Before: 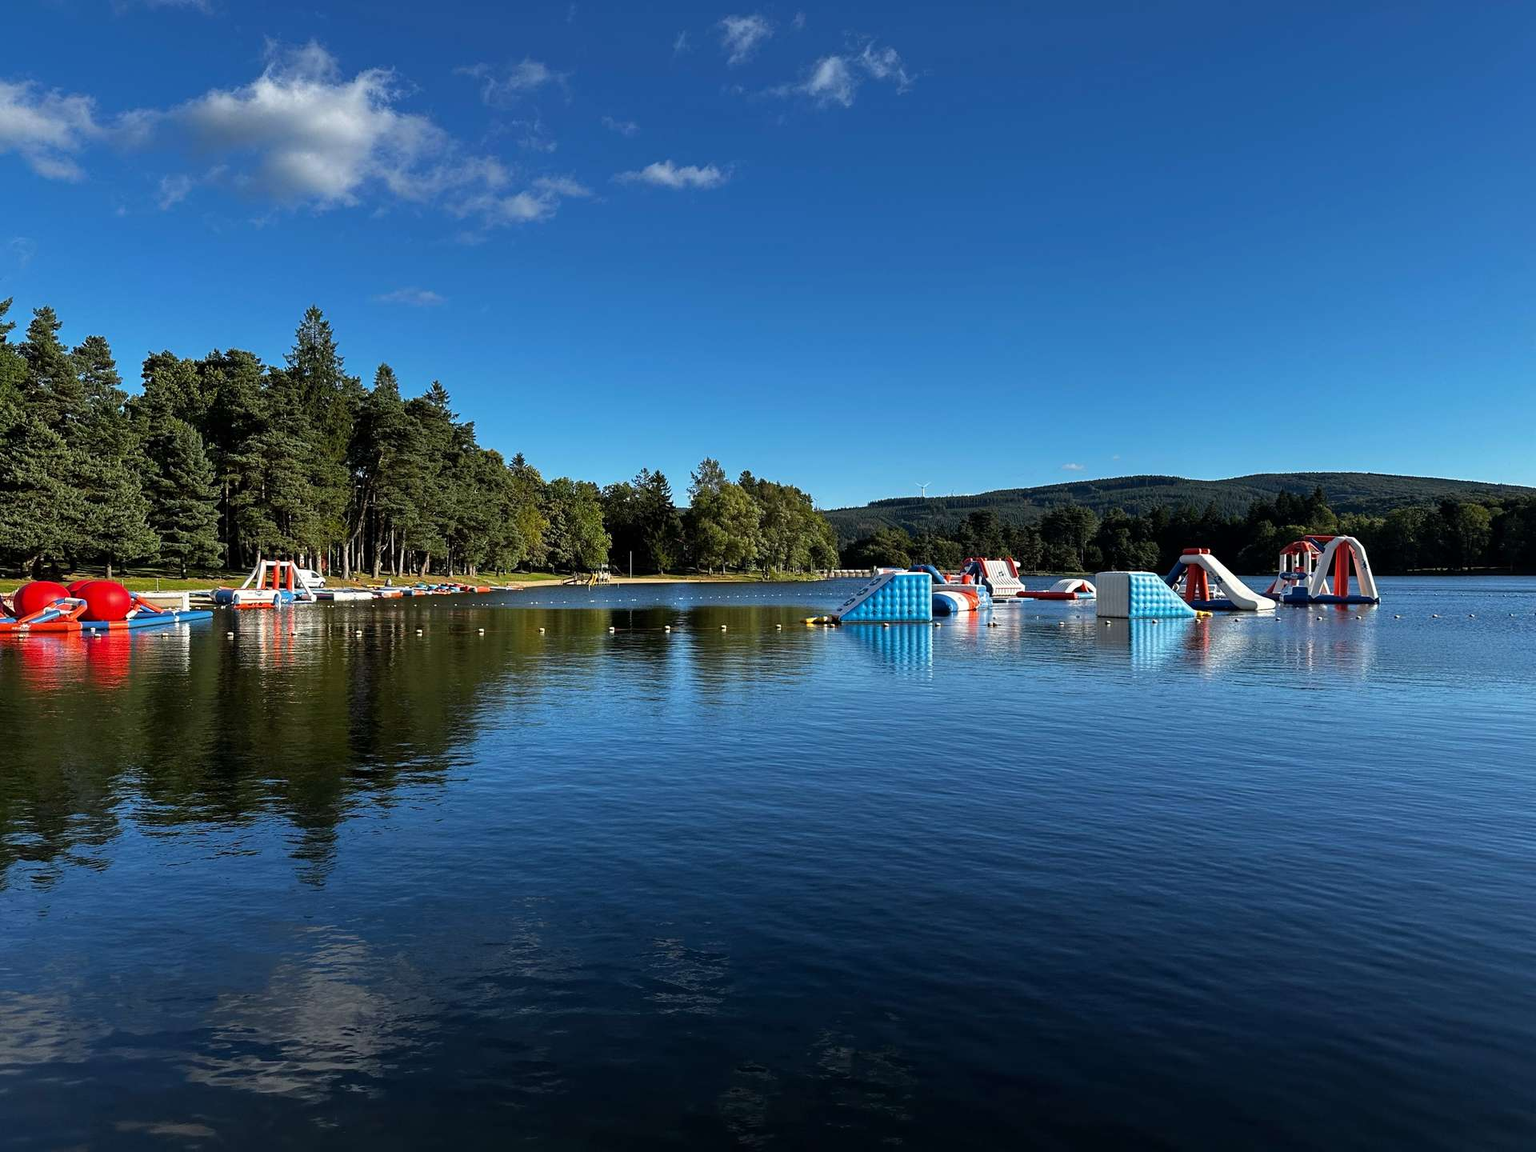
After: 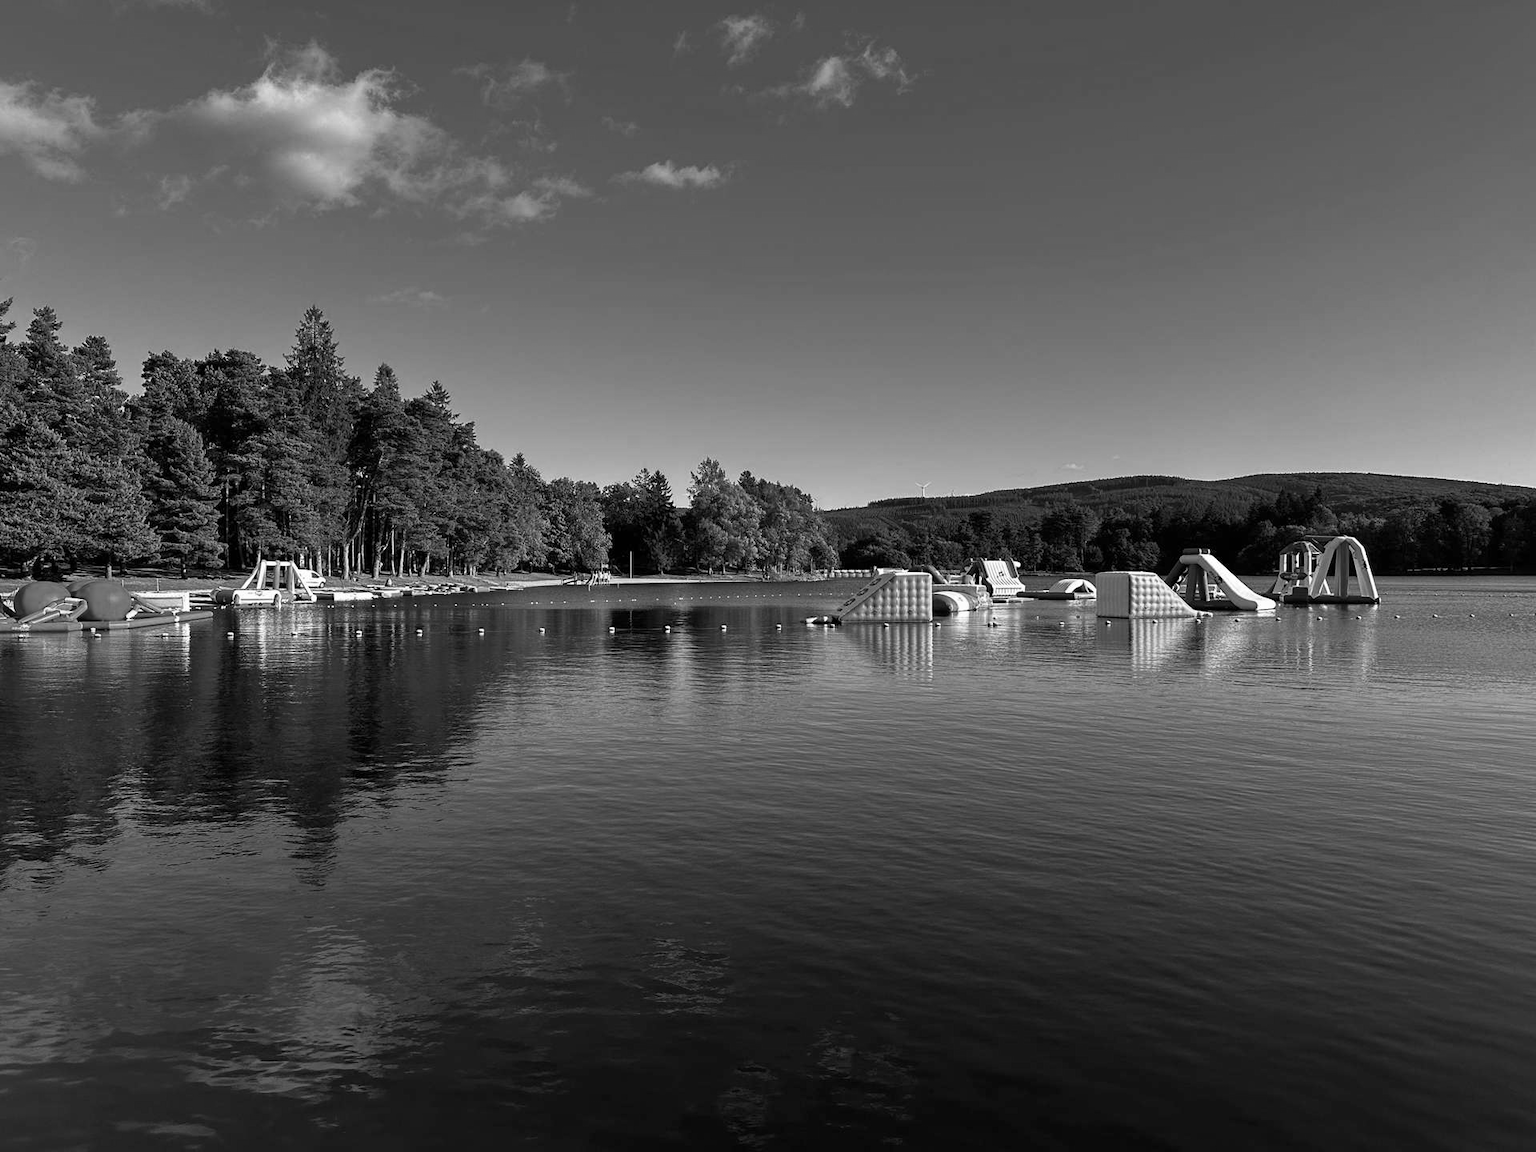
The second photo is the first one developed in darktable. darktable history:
monochrome: on, module defaults
tone curve: curves: ch0 [(0, 0) (0.003, 0.003) (0.011, 0.015) (0.025, 0.031) (0.044, 0.056) (0.069, 0.083) (0.1, 0.113) (0.136, 0.145) (0.177, 0.184) (0.224, 0.225) (0.277, 0.275) (0.335, 0.327) (0.399, 0.385) (0.468, 0.447) (0.543, 0.528) (0.623, 0.611) (0.709, 0.703) (0.801, 0.802) (0.898, 0.902) (1, 1)], preserve colors none
